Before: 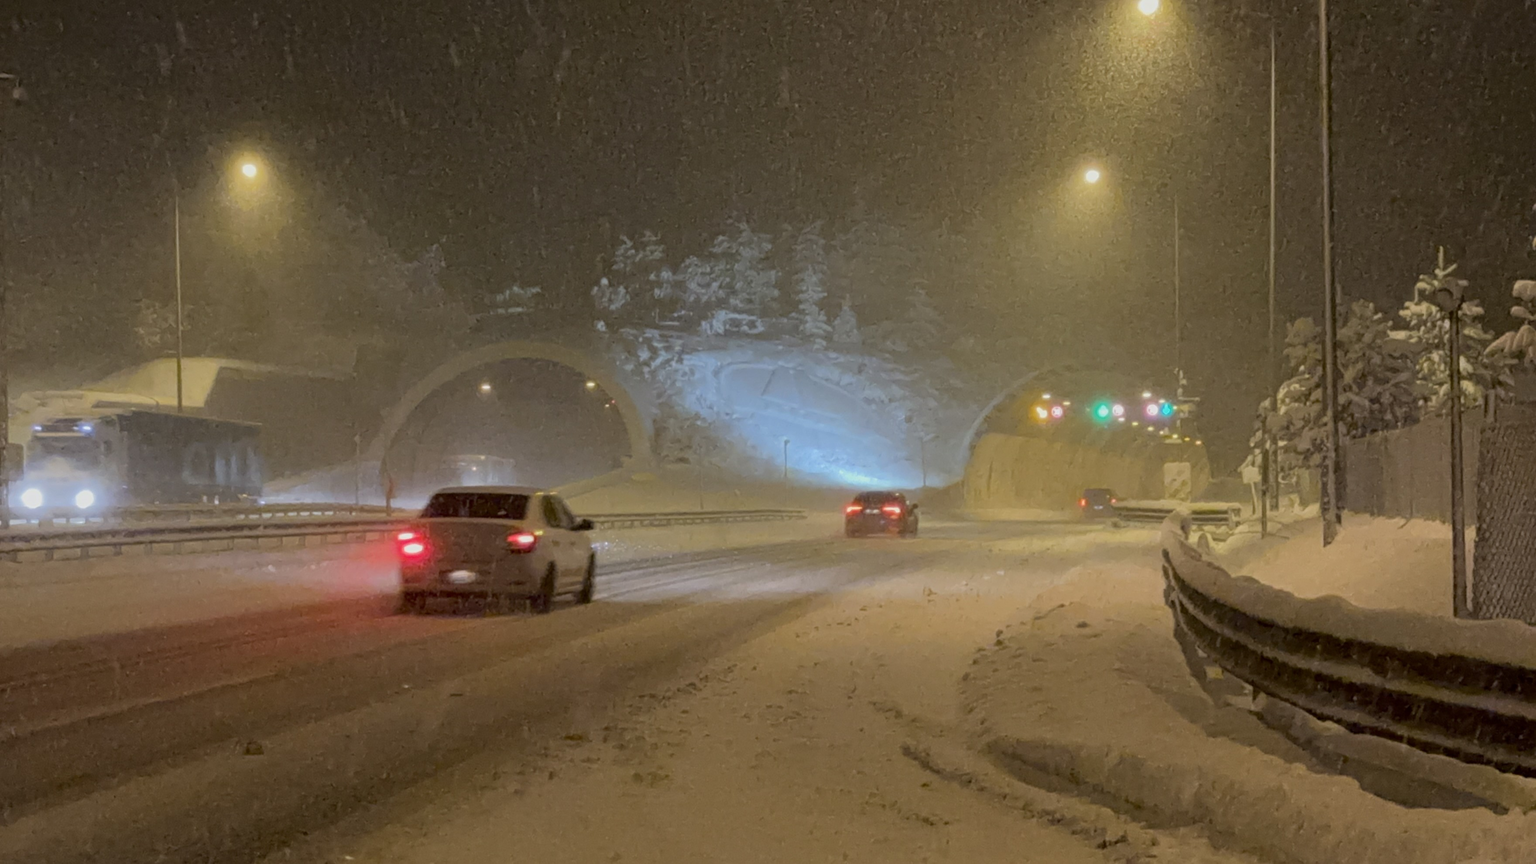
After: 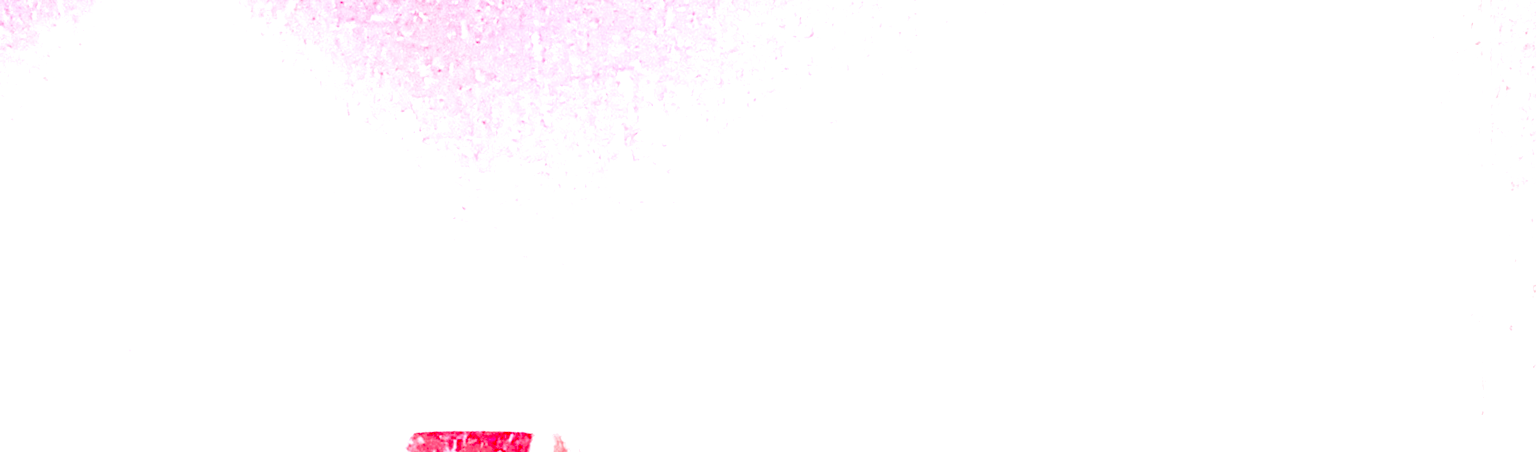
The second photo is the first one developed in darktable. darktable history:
crop: left 7.036%, top 18.398%, right 14.379%, bottom 40.043%
white balance: red 8, blue 8
filmic rgb: black relative exposure -8.07 EV, white relative exposure 3 EV, hardness 5.35, contrast 1.25
shadows and highlights: shadows -10, white point adjustment 1.5, highlights 10
contrast brightness saturation: contrast 0.2, brightness 0.2, saturation 0.8
rotate and perspective: rotation -1°, crop left 0.011, crop right 0.989, crop top 0.025, crop bottom 0.975
